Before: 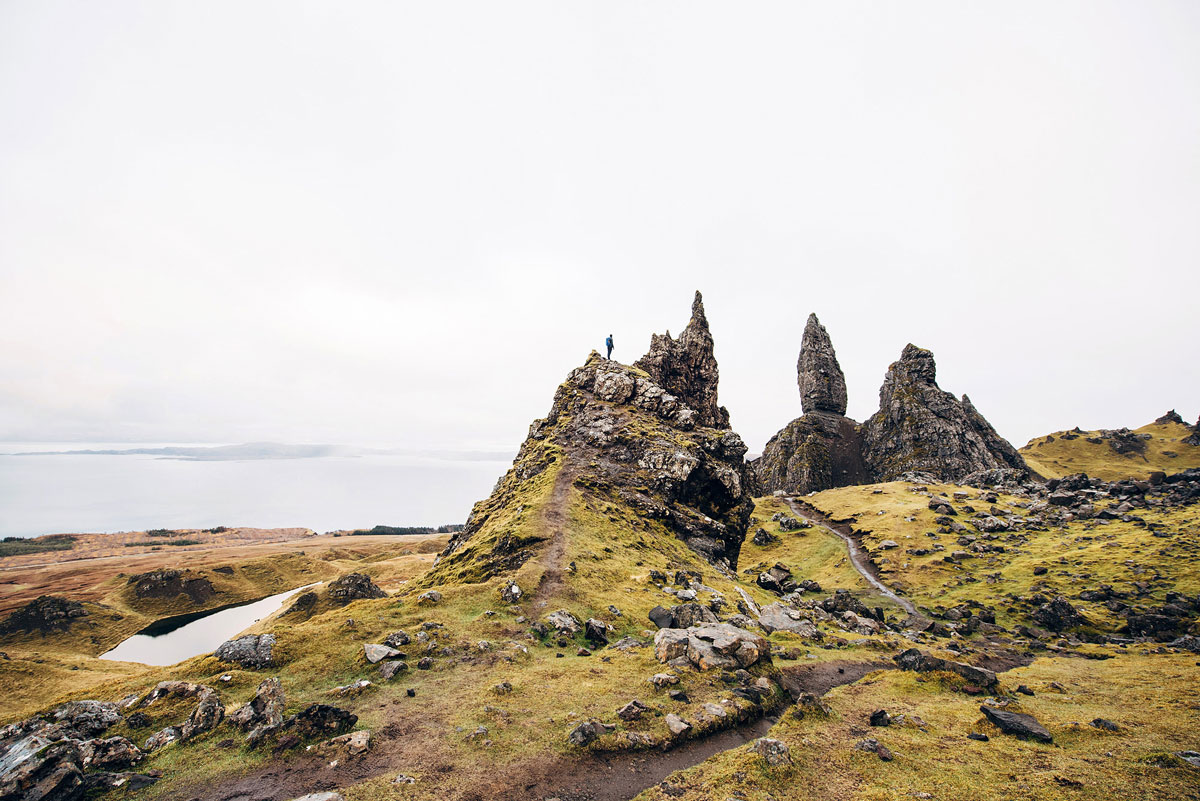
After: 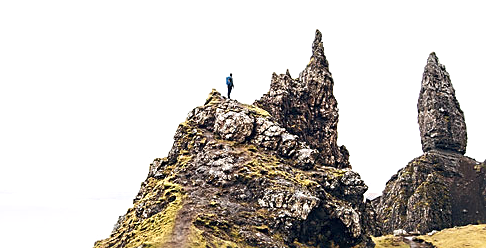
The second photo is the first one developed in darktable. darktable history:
crop: left 31.743%, top 32.667%, right 27.738%, bottom 36.354%
tone equalizer: -8 EV 0.231 EV, -7 EV 0.412 EV, -6 EV 0.41 EV, -5 EV 0.281 EV, -3 EV -0.245 EV, -2 EV -0.426 EV, -1 EV -0.415 EV, +0 EV -0.244 EV
exposure: black level correction 0, exposure 0.589 EV, compensate highlight preservation false
sharpen: on, module defaults
